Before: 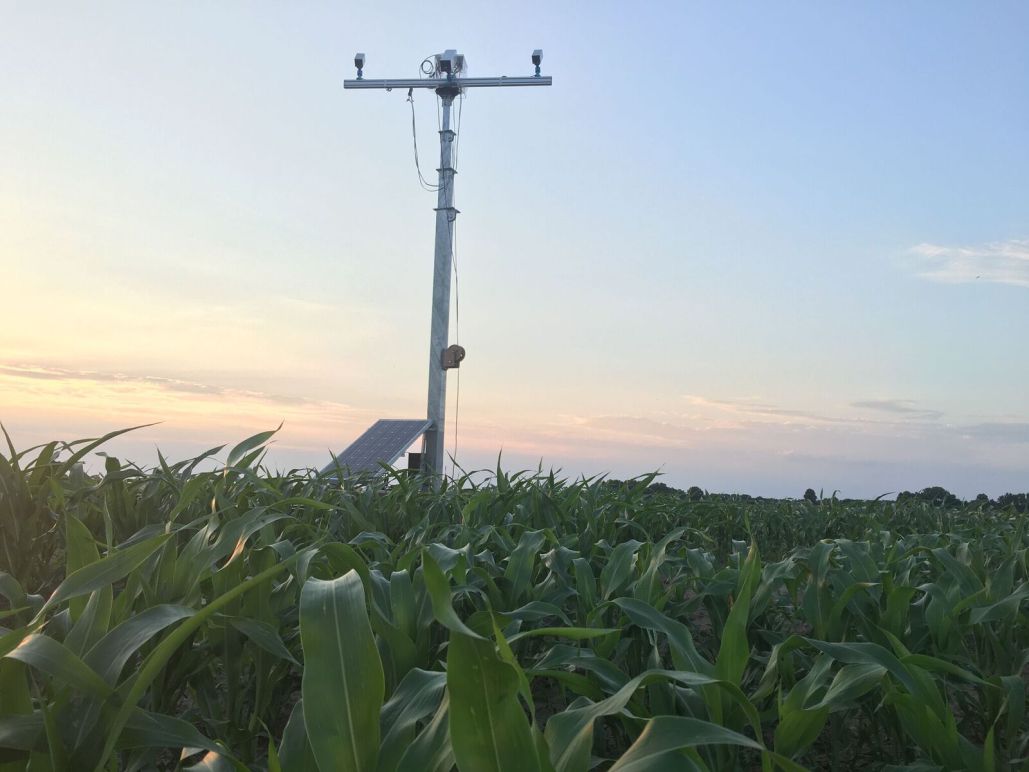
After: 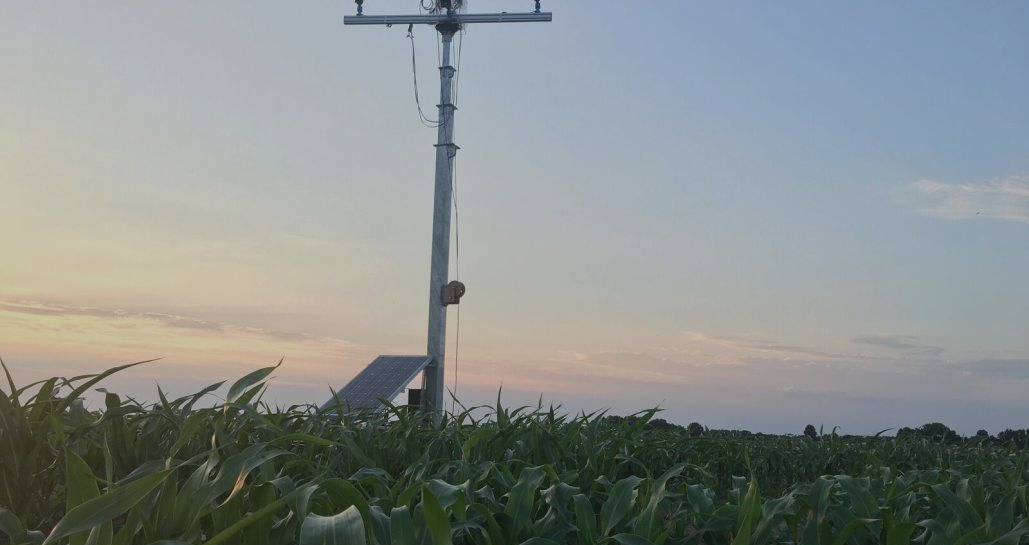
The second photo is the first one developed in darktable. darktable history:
exposure: black level correction 0, exposure -0.766 EV, compensate highlight preservation false
crop and rotate: top 8.293%, bottom 20.996%
